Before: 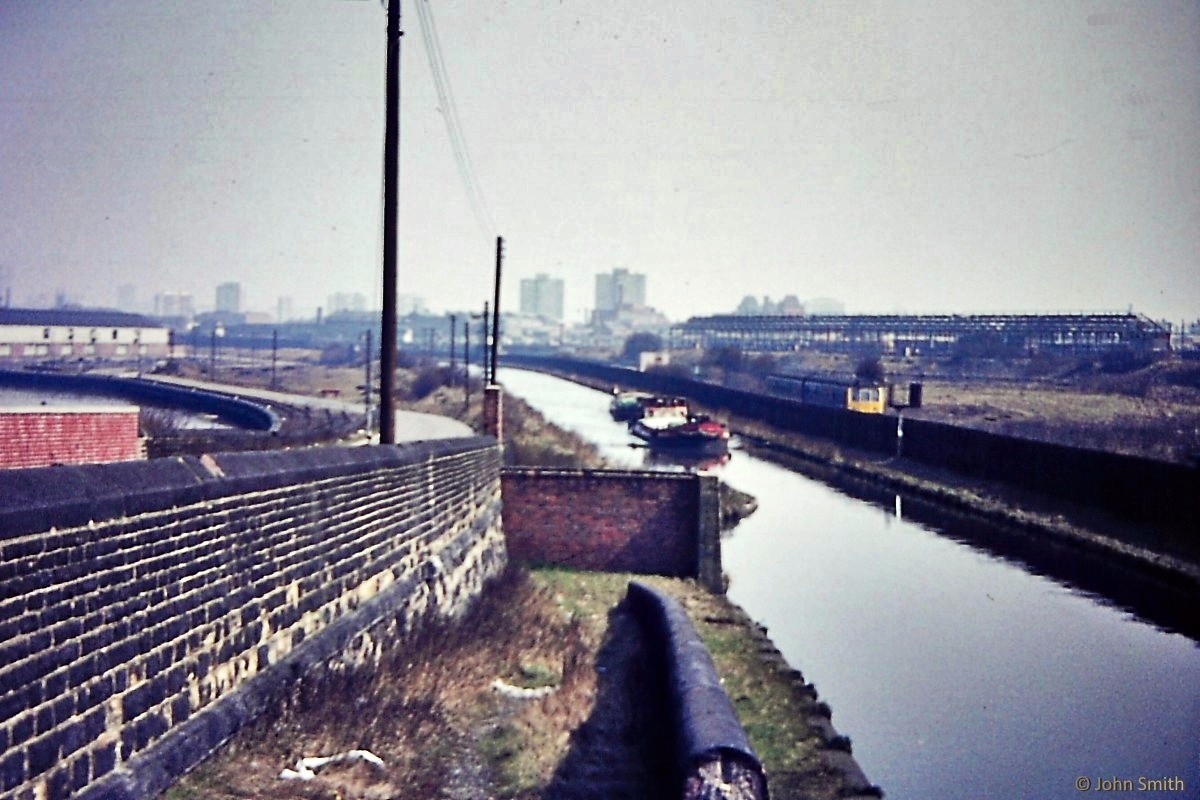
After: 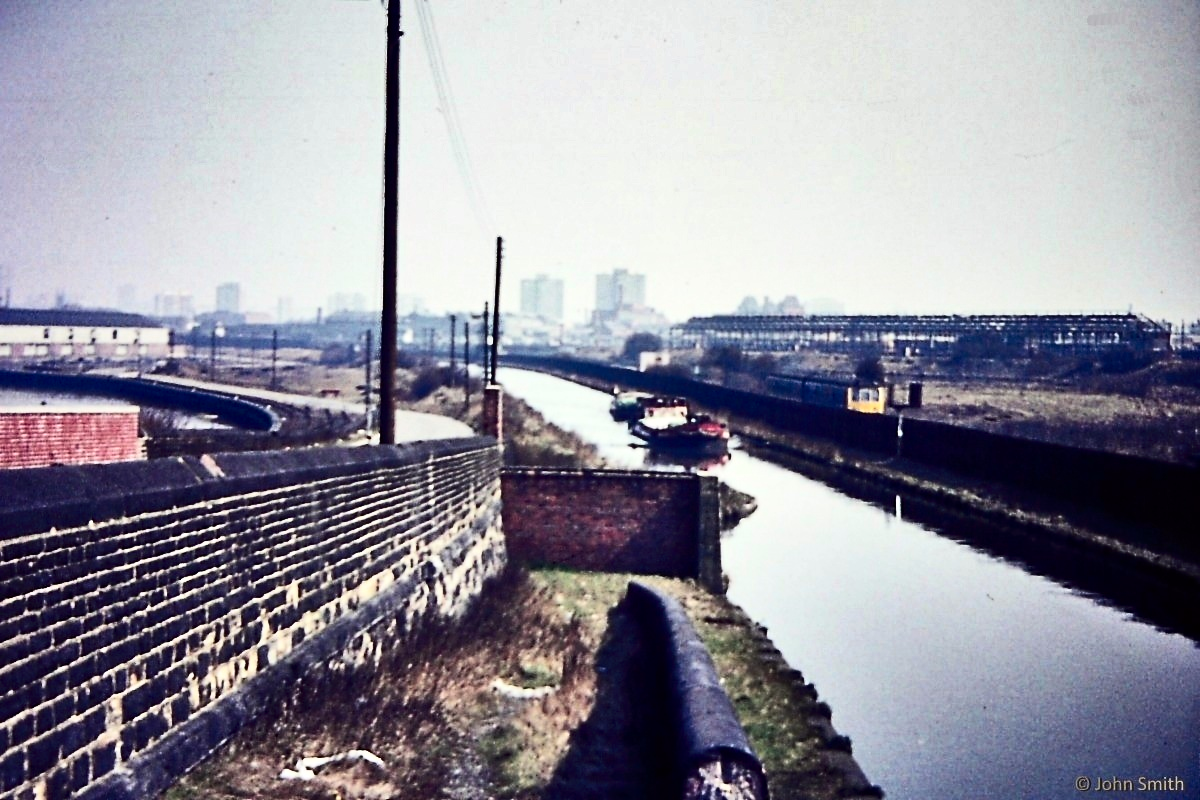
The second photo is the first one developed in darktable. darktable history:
contrast brightness saturation: contrast 0.299
